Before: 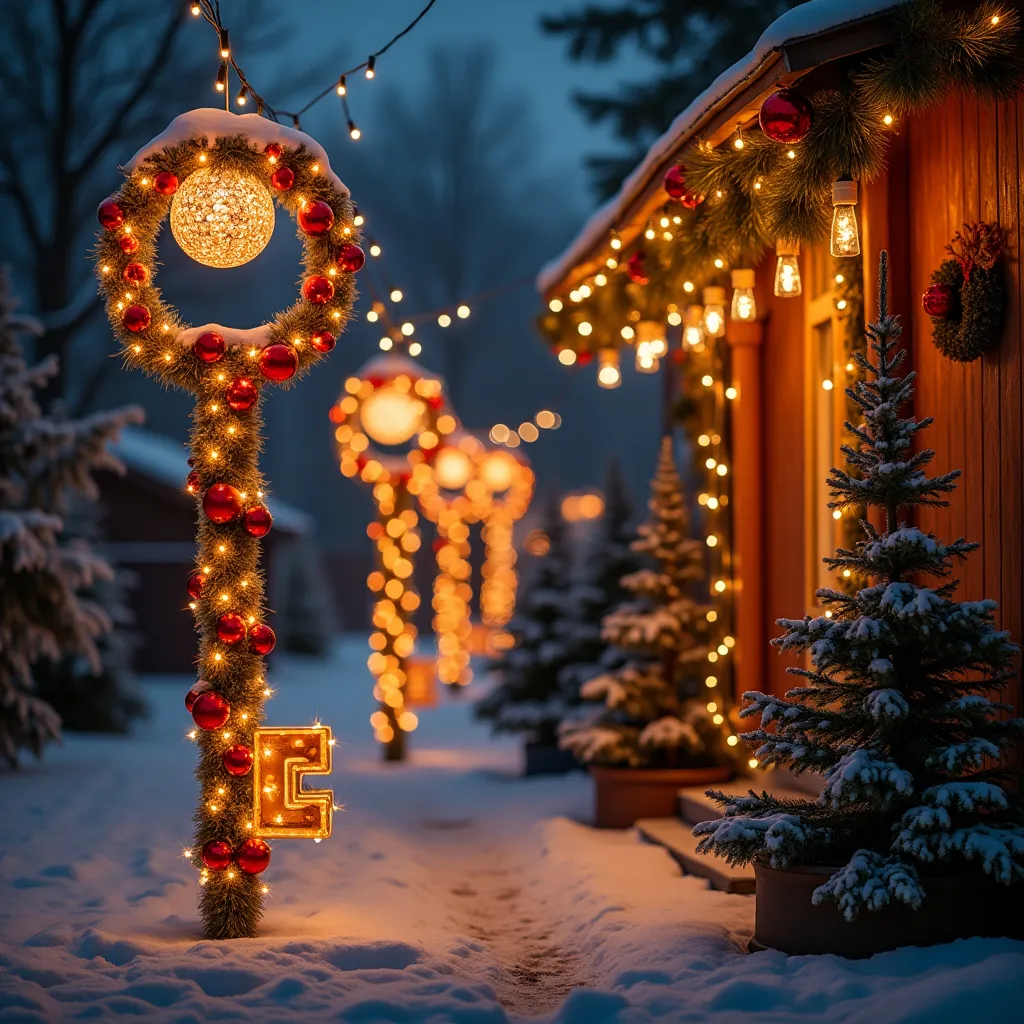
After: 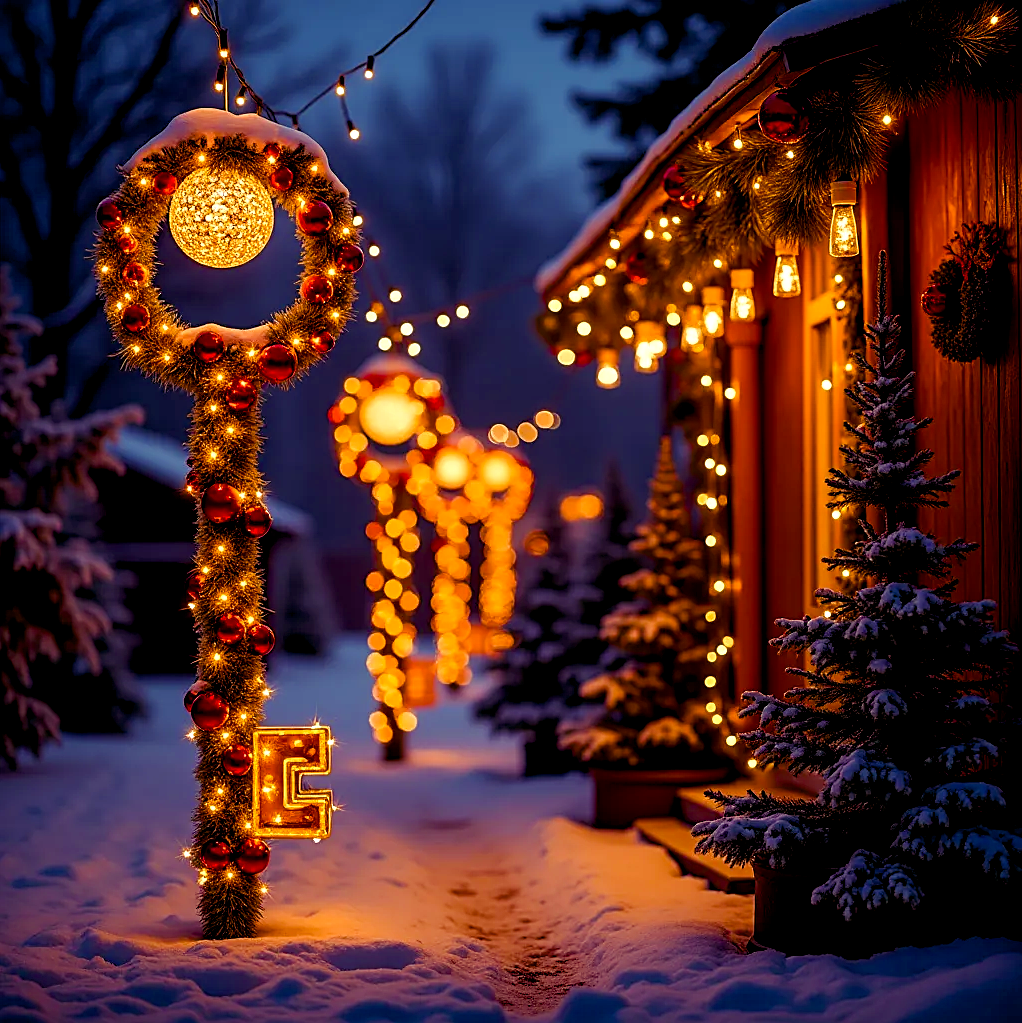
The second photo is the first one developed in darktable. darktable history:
sharpen: on, module defaults
exposure: exposure -0.153 EV, compensate highlight preservation false
crop and rotate: left 0.126%
color balance rgb: shadows lift › luminance -21.66%, shadows lift › chroma 8.98%, shadows lift › hue 283.37°, power › chroma 1.55%, power › hue 25.59°, highlights gain › luminance 6.08%, highlights gain › chroma 2.55%, highlights gain › hue 90°, global offset › luminance -0.87%, perceptual saturation grading › global saturation 27.49%, perceptual saturation grading › highlights -28.39%, perceptual saturation grading › mid-tones 15.22%, perceptual saturation grading › shadows 33.98%, perceptual brilliance grading › highlights 10%, perceptual brilliance grading › mid-tones 5%
white balance: emerald 1
